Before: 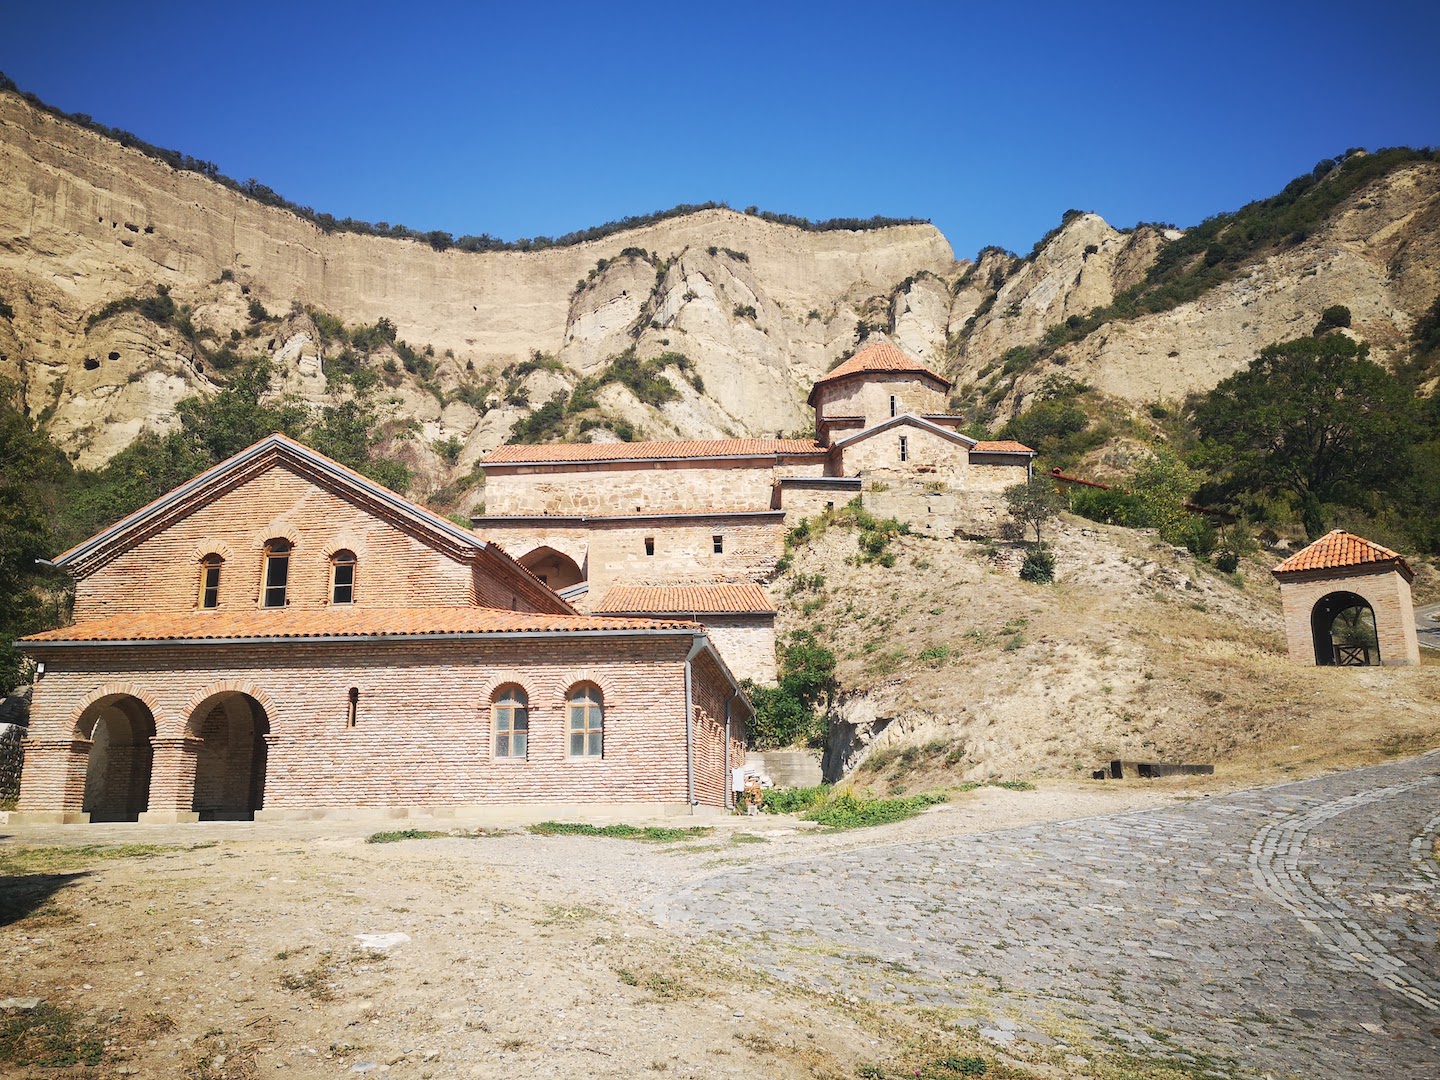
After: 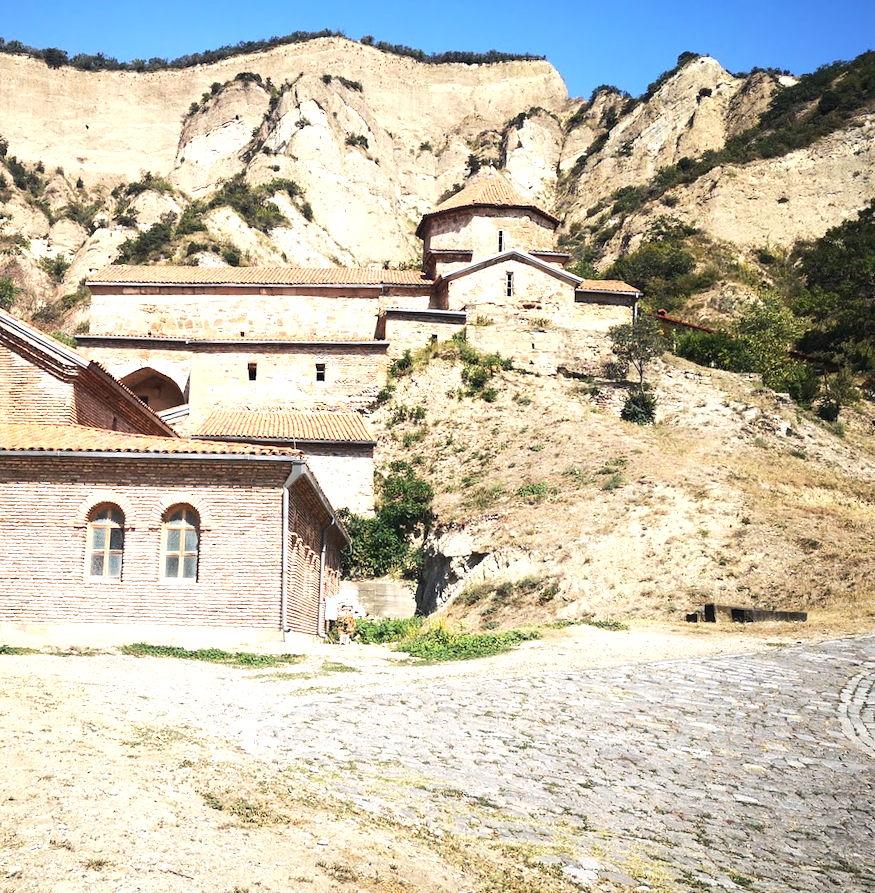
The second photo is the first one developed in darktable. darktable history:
tone equalizer: -8 EV -0.75 EV, -7 EV -0.7 EV, -6 EV -0.6 EV, -5 EV -0.4 EV, -3 EV 0.4 EV, -2 EV 0.6 EV, -1 EV 0.7 EV, +0 EV 0.75 EV, edges refinement/feathering 500, mask exposure compensation -1.57 EV, preserve details no
rotate and perspective: rotation 2.27°, automatic cropping off
crop and rotate: left 28.256%, top 17.734%, right 12.656%, bottom 3.573%
